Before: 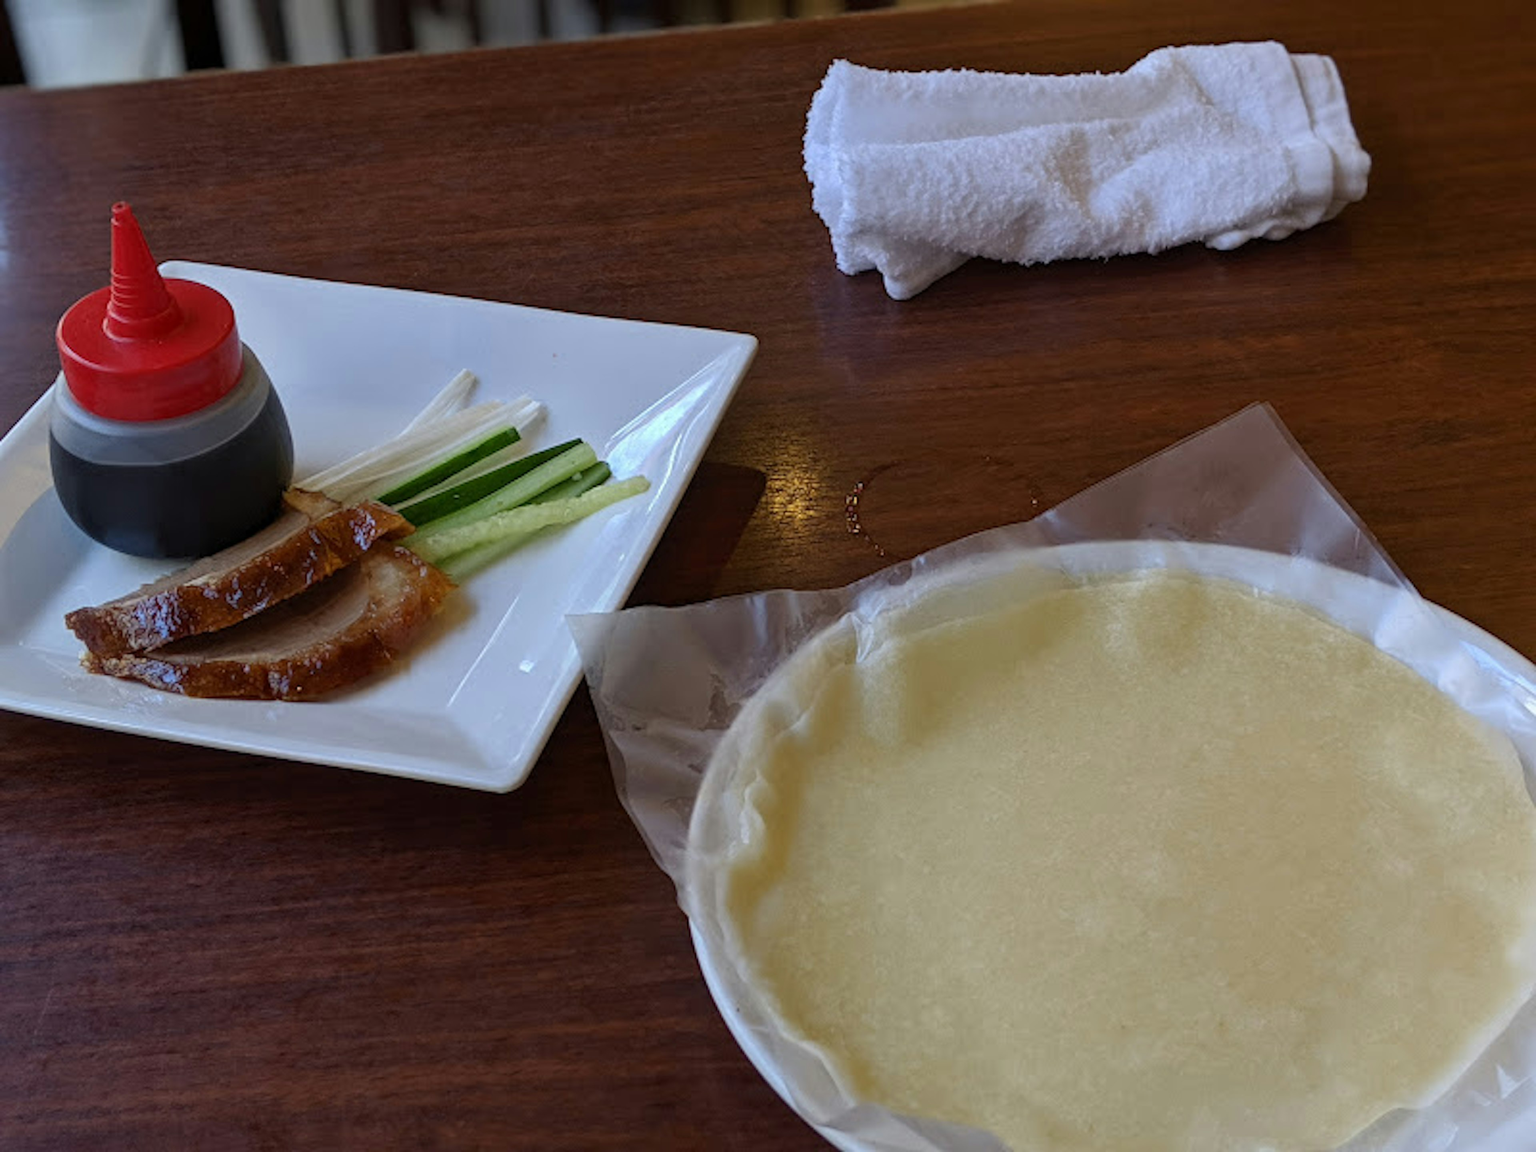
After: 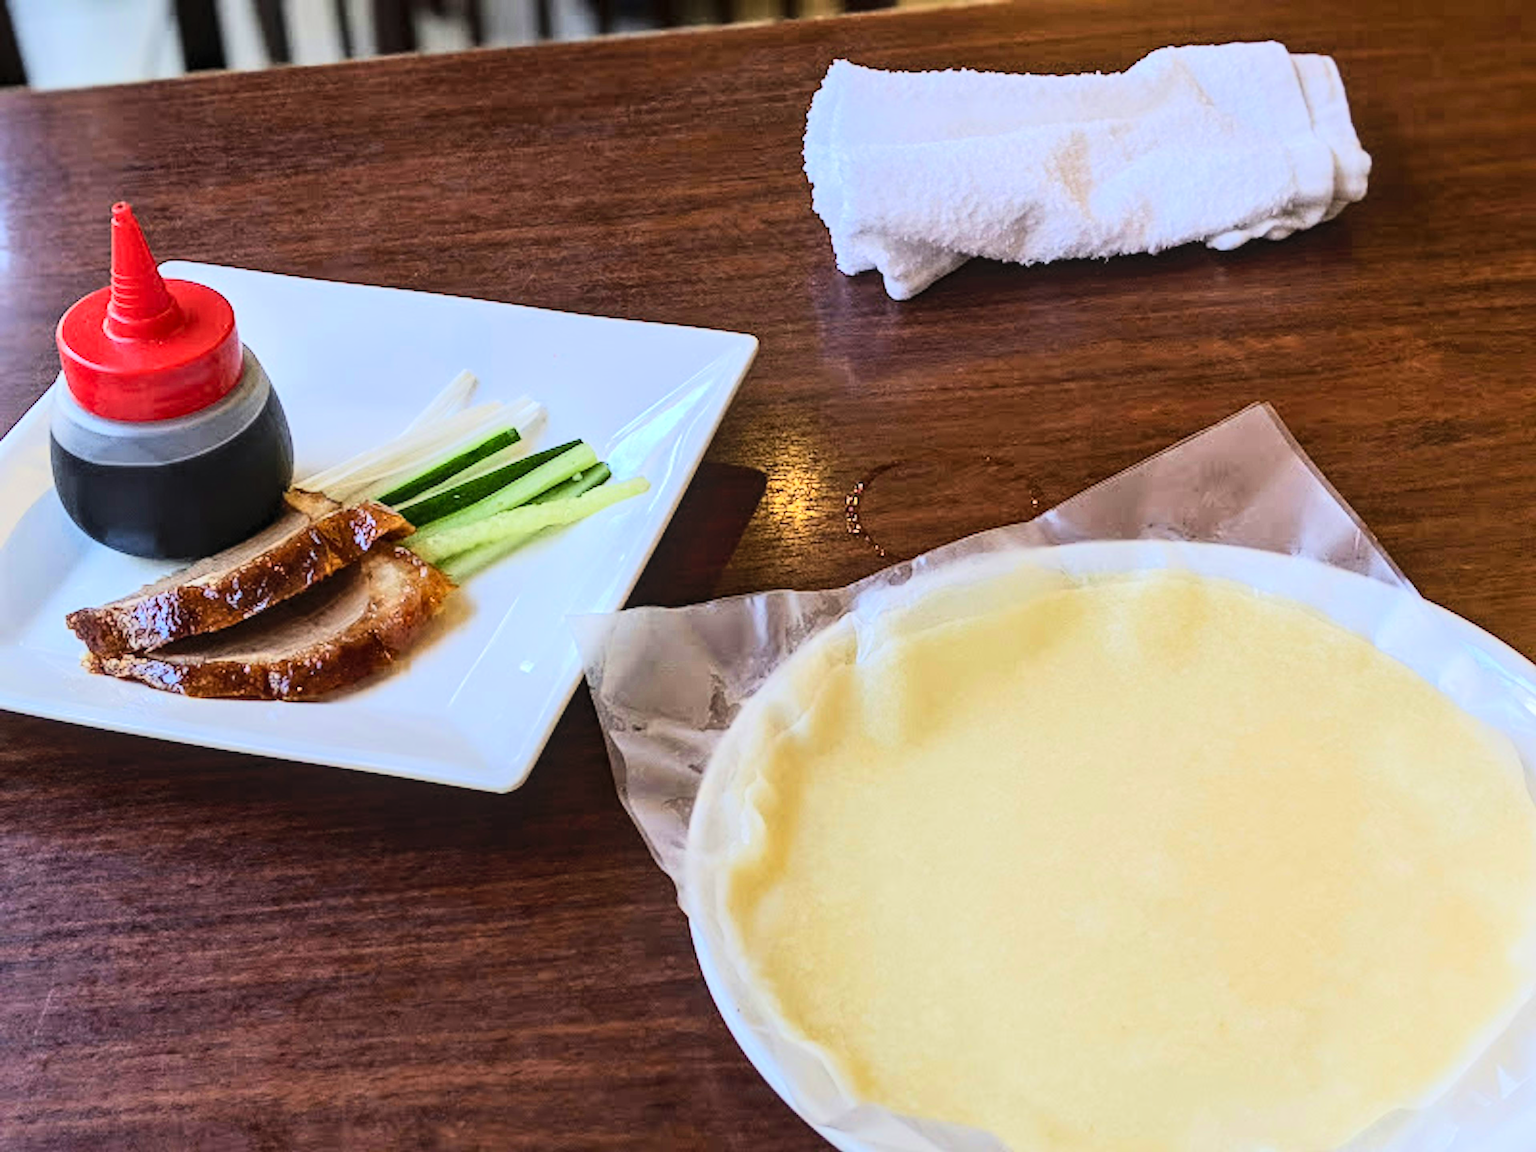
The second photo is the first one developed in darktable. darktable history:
exposure: compensate highlight preservation false
tone equalizer: -7 EV 0.144 EV, -6 EV 0.638 EV, -5 EV 1.11 EV, -4 EV 1.29 EV, -3 EV 1.17 EV, -2 EV 0.6 EV, -1 EV 0.149 EV, edges refinement/feathering 500, mask exposure compensation -1.57 EV, preserve details no
contrast brightness saturation: contrast 0.195, brightness 0.149, saturation 0.149
local contrast: on, module defaults
